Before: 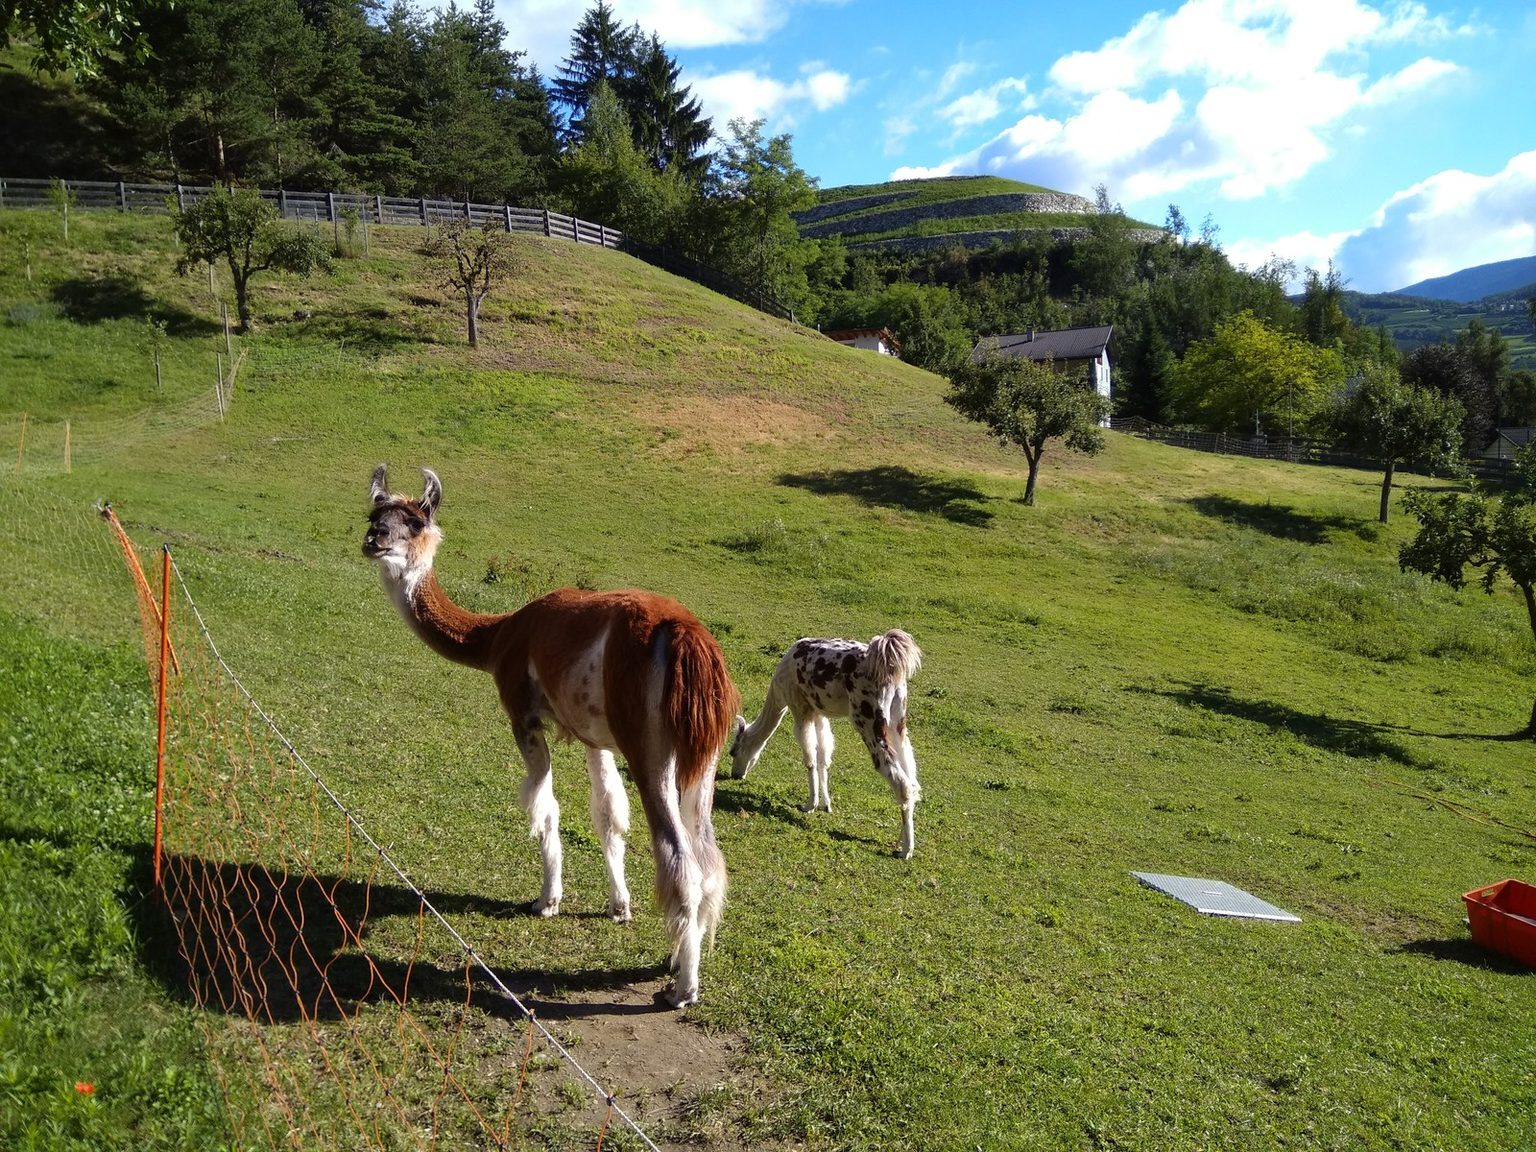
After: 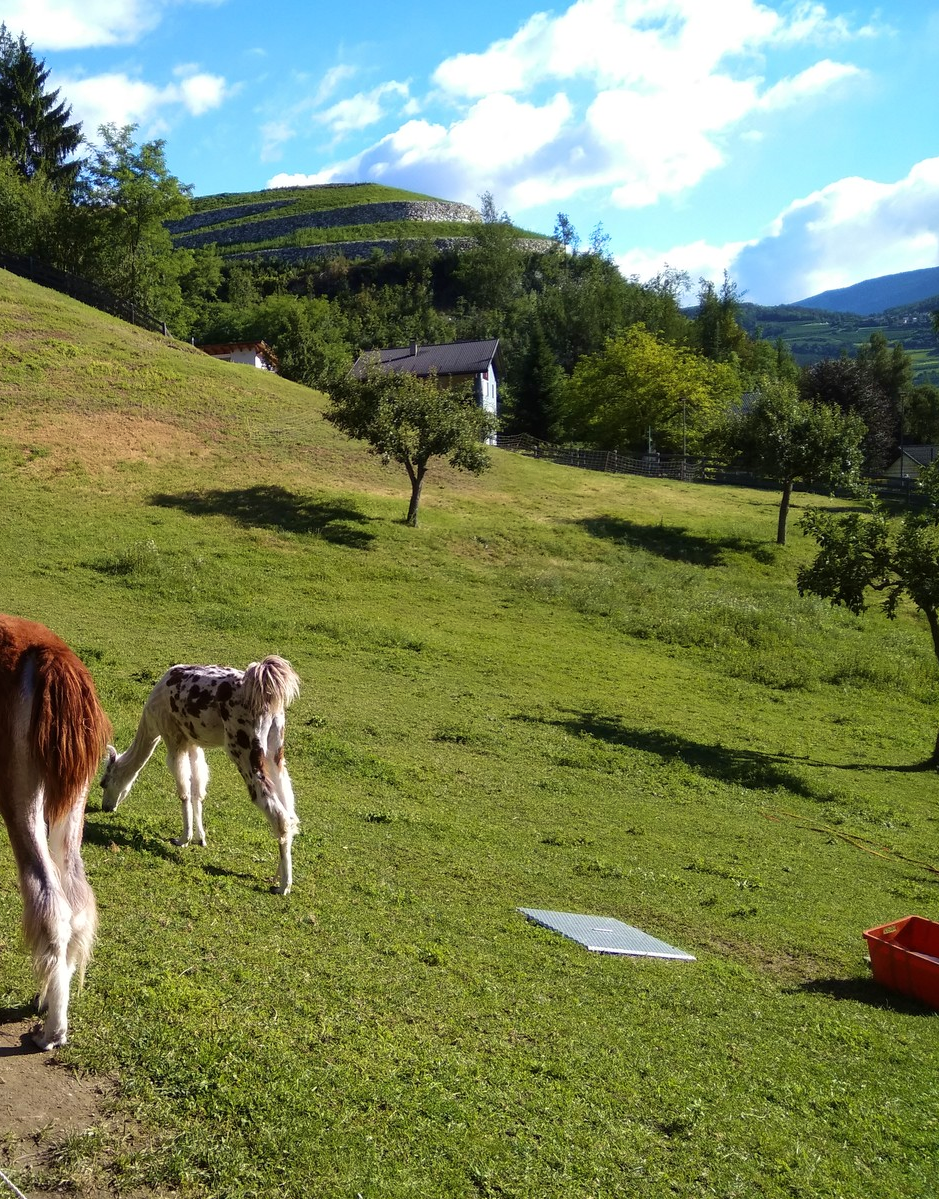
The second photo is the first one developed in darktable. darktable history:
crop: left 41.294%
velvia: on, module defaults
